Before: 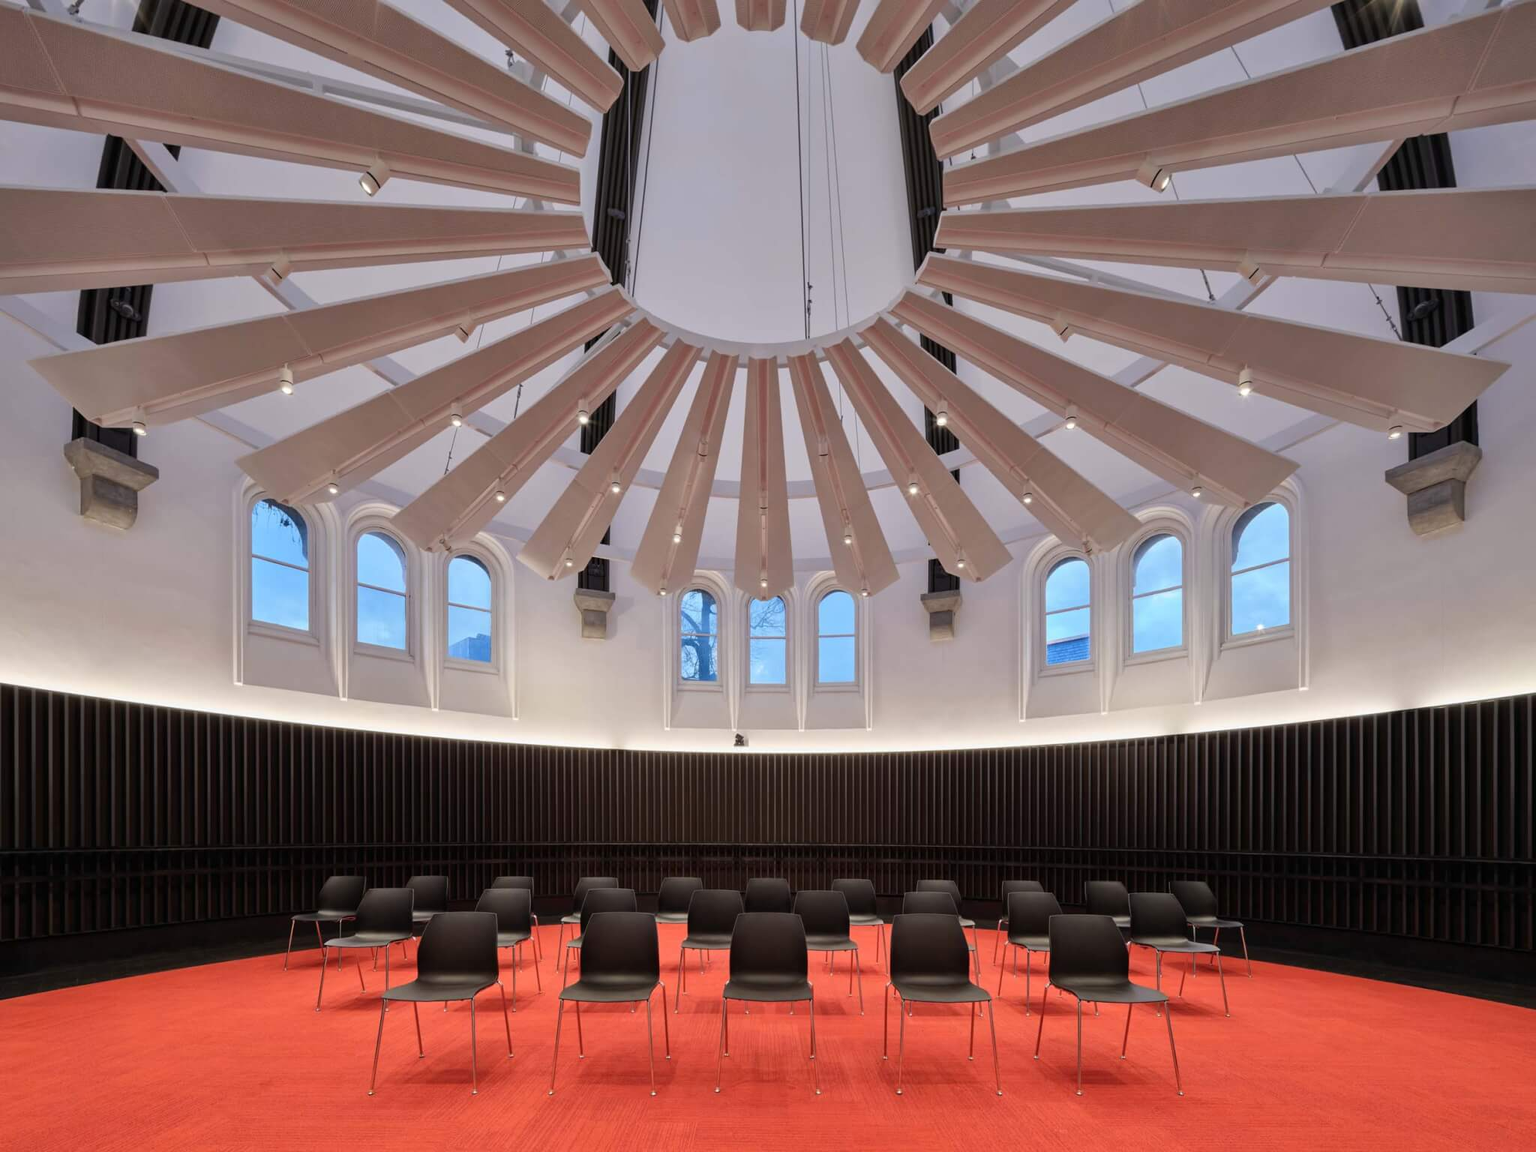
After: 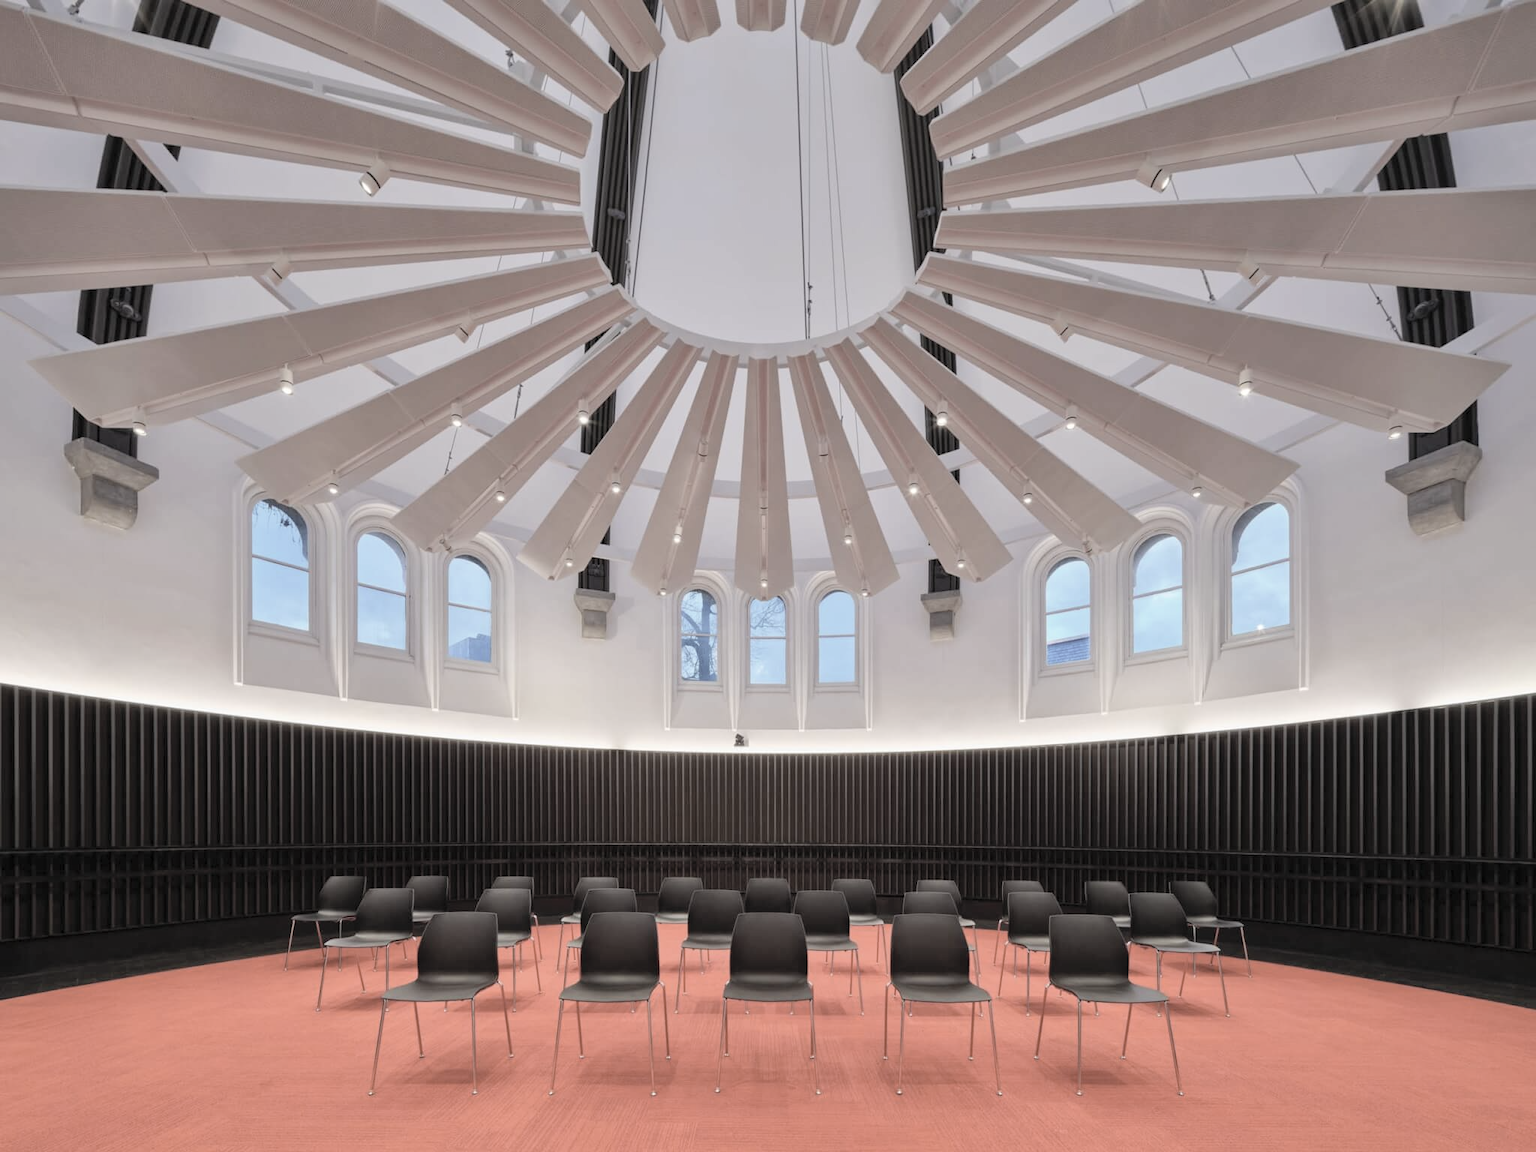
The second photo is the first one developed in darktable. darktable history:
contrast brightness saturation: brightness 0.185, saturation -0.502
